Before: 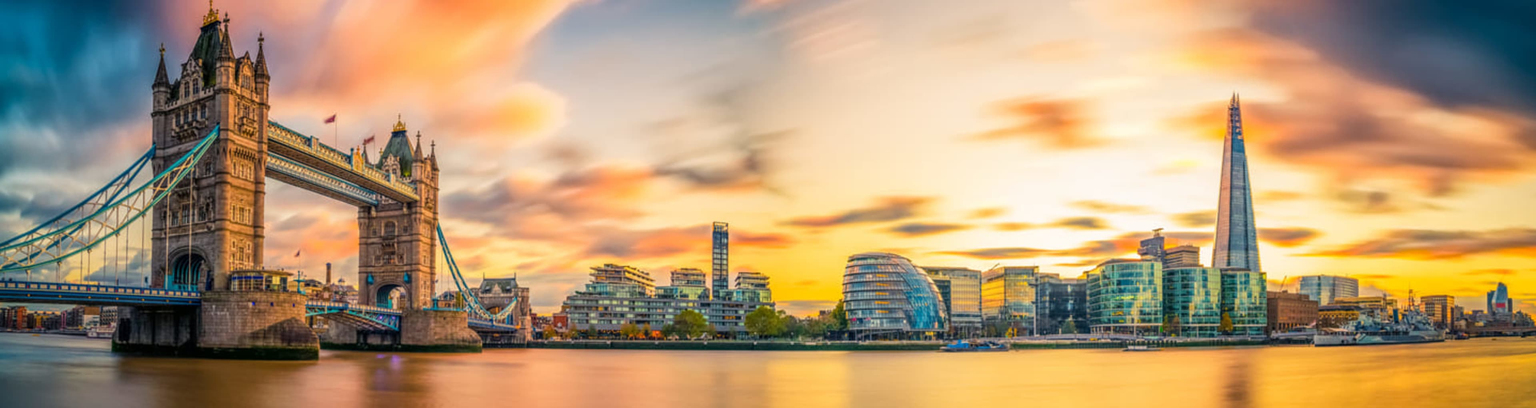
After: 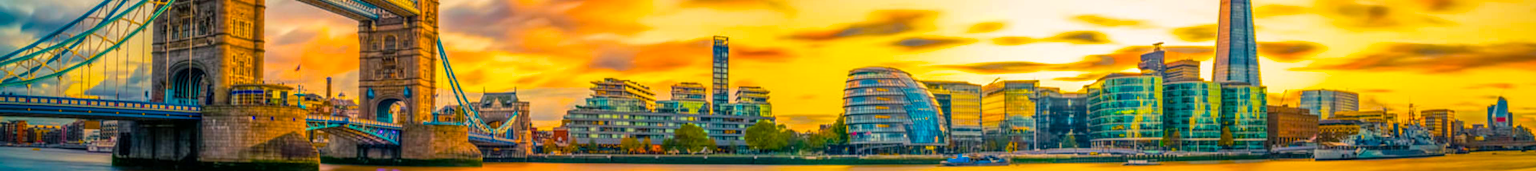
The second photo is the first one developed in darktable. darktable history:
crop: top 45.661%, bottom 12.251%
shadows and highlights: shadows 29.24, highlights -28.86, low approximation 0.01, soften with gaussian
color balance rgb: shadows lift › chroma 2.652%, shadows lift › hue 189.29°, linear chroma grading › shadows -39.634%, linear chroma grading › highlights 40.302%, linear chroma grading › global chroma 45.512%, linear chroma grading › mid-tones -29.601%, perceptual saturation grading › global saturation 20%, perceptual saturation grading › highlights -25.639%, perceptual saturation grading › shadows 25.571%, global vibrance 20%
